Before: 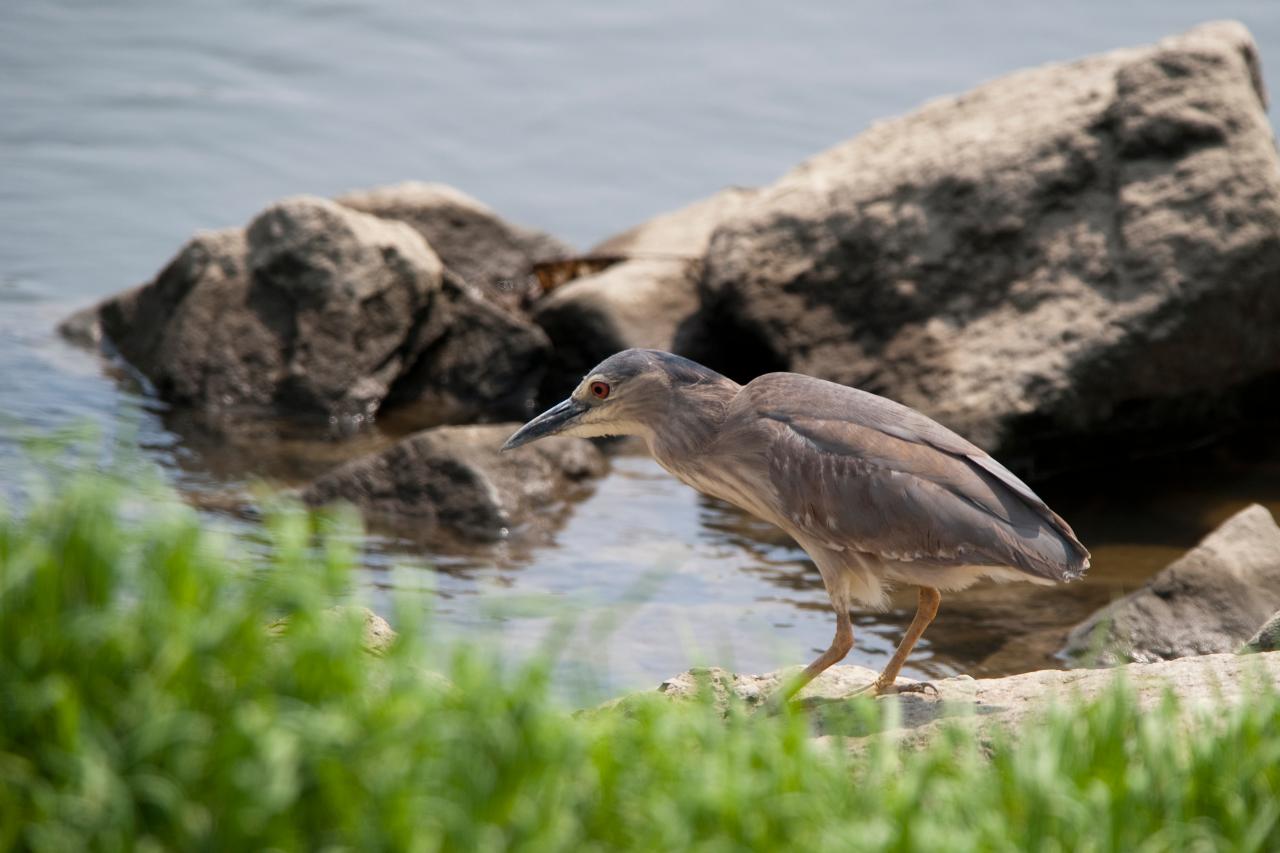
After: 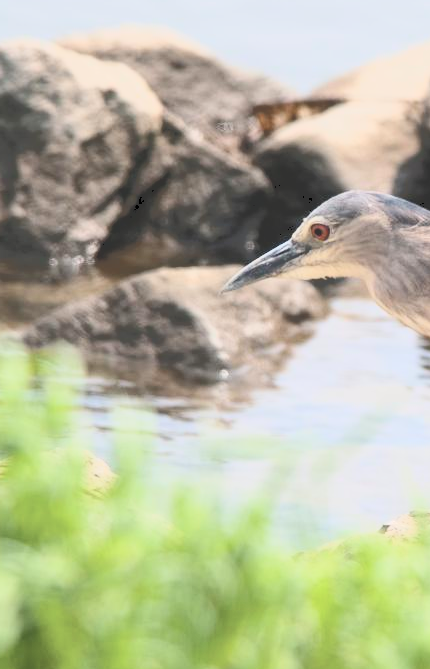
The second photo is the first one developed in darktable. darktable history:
tone curve: curves: ch0 [(0, 0) (0.003, 0.202) (0.011, 0.205) (0.025, 0.222) (0.044, 0.258) (0.069, 0.298) (0.1, 0.321) (0.136, 0.333) (0.177, 0.38) (0.224, 0.439) (0.277, 0.51) (0.335, 0.594) (0.399, 0.675) (0.468, 0.743) (0.543, 0.805) (0.623, 0.861) (0.709, 0.905) (0.801, 0.931) (0.898, 0.941) (1, 1)], color space Lab, independent channels, preserve colors none
crop and rotate: left 21.904%, top 18.538%, right 44.446%, bottom 2.978%
